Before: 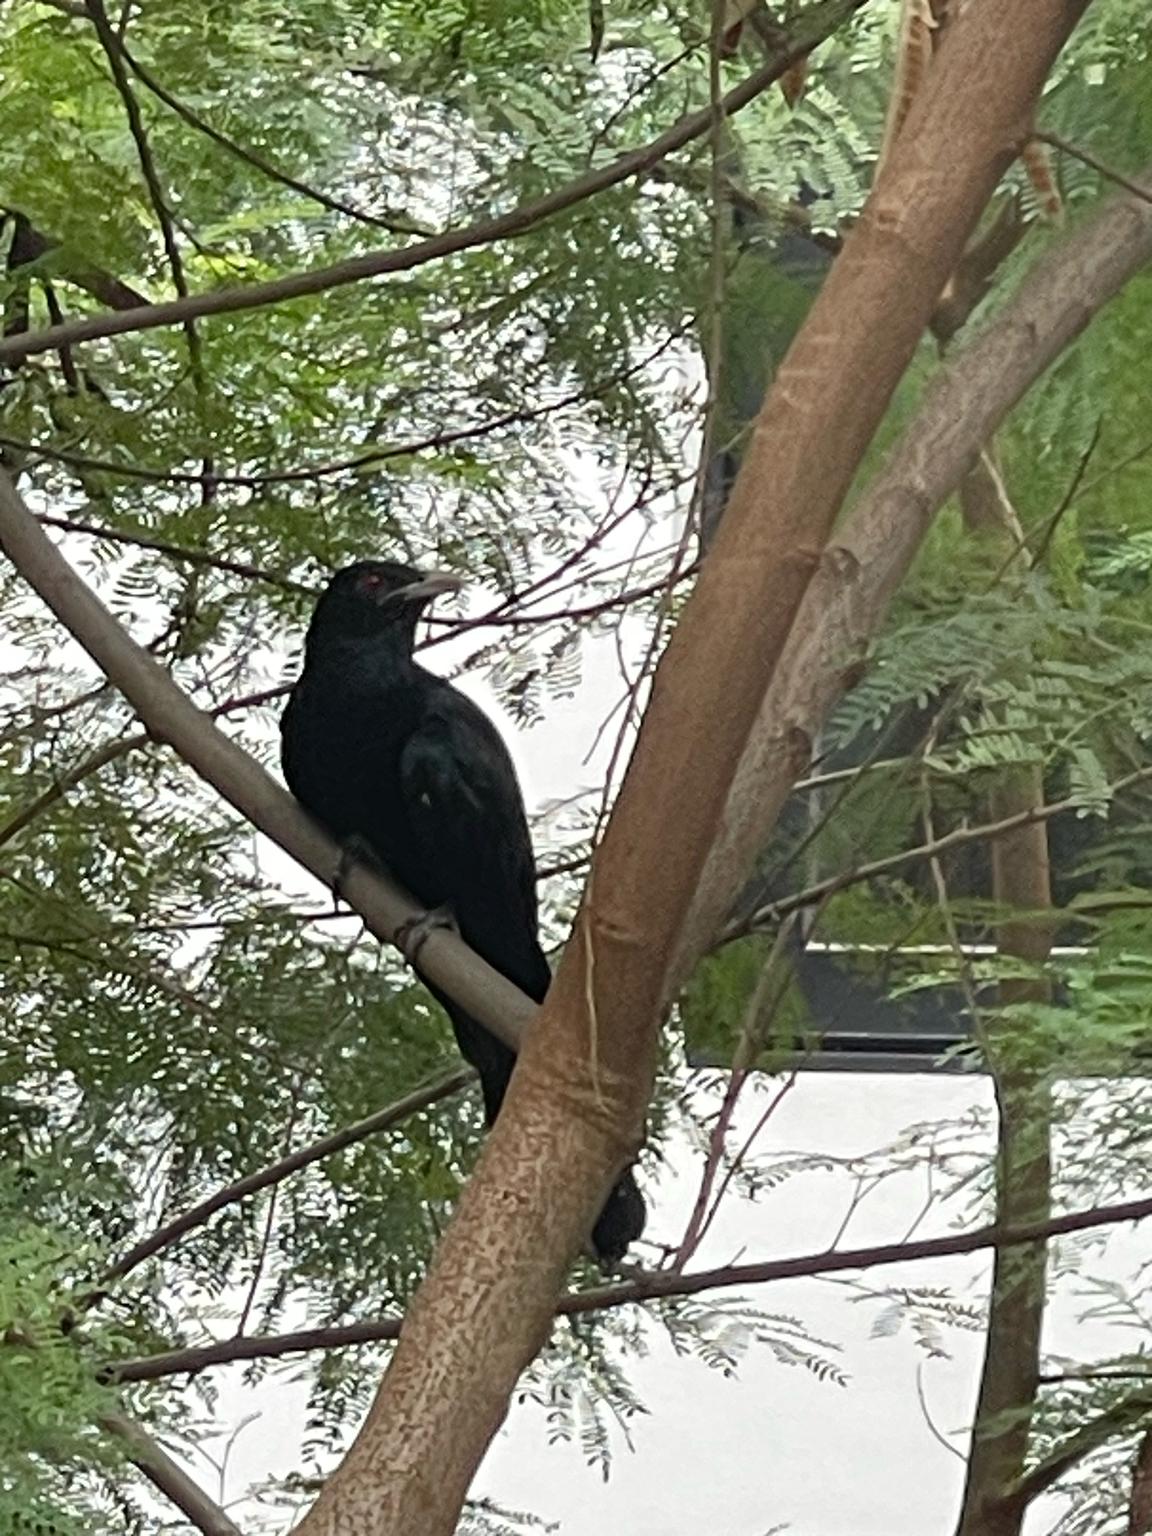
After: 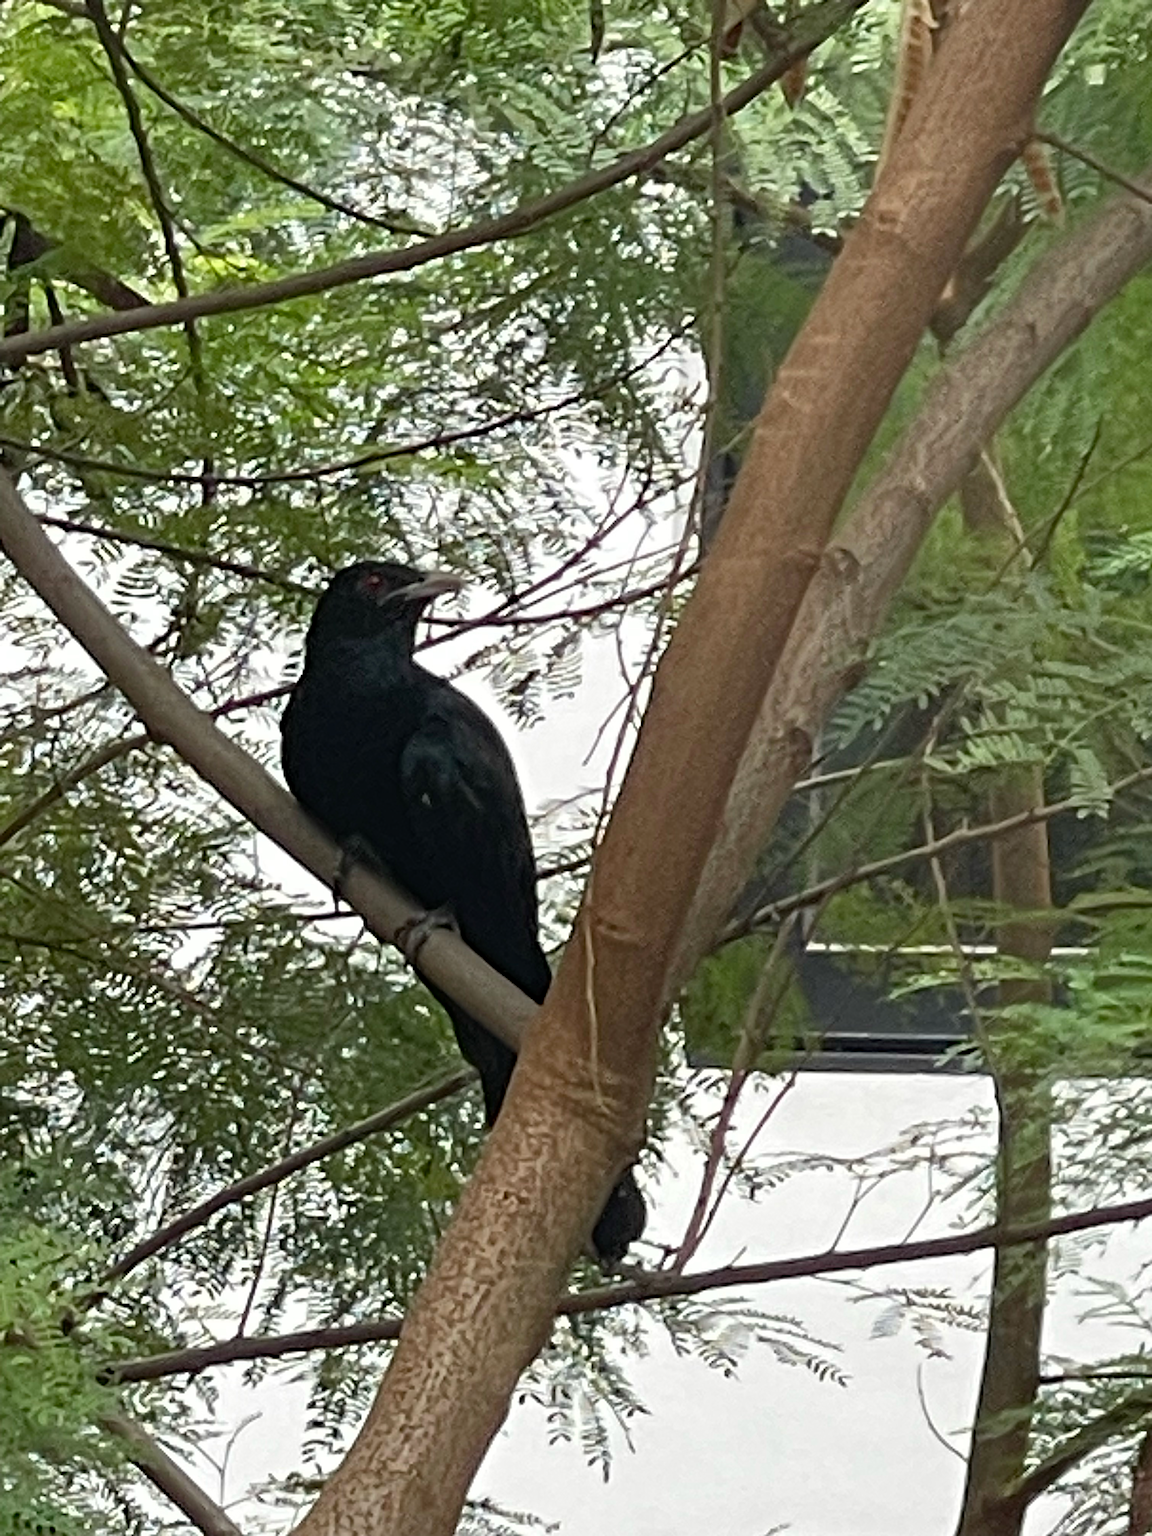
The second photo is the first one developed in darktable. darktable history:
sharpen: on, module defaults
white balance: emerald 1
haze removal: compatibility mode true, adaptive false
